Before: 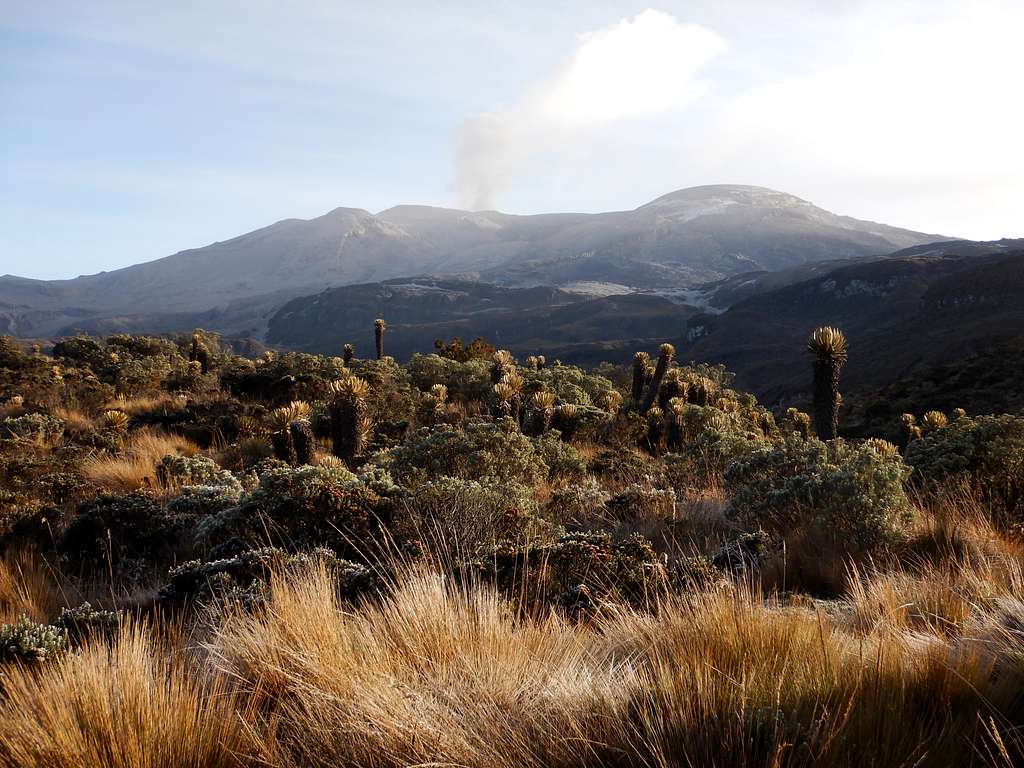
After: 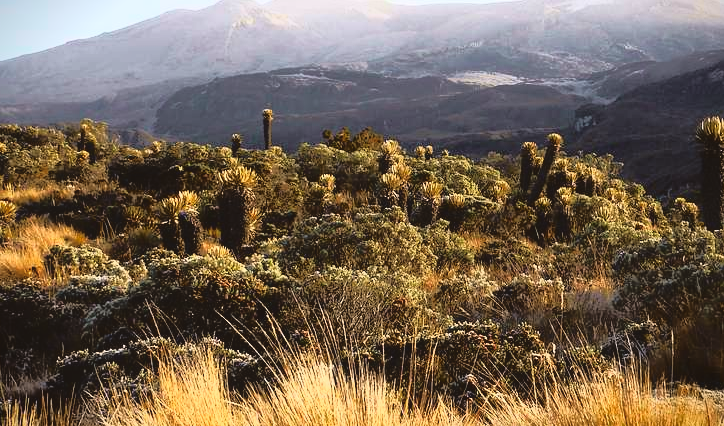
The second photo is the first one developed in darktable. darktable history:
color balance rgb: perceptual saturation grading › global saturation 19.599%
contrast brightness saturation: saturation -0.048
vignetting: fall-off start 97.15%, brightness -0.604, saturation -0.001, width/height ratio 1.186
exposure: black level correction -0.016, compensate highlight preservation false
tone curve: curves: ch0 [(0, 0.015) (0.091, 0.055) (0.184, 0.159) (0.304, 0.382) (0.492, 0.579) (0.628, 0.755) (0.832, 0.932) (0.984, 0.963)]; ch1 [(0, 0) (0.34, 0.235) (0.493, 0.5) (0.554, 0.56) (0.764, 0.815) (1, 1)]; ch2 [(0, 0) (0.44, 0.458) (0.476, 0.477) (0.542, 0.586) (0.674, 0.724) (1, 1)], color space Lab, independent channels, preserve colors none
crop: left 10.946%, top 27.451%, right 18.319%, bottom 17.058%
shadows and highlights: radius 266.23, soften with gaussian
tone equalizer: -8 EV -0.427 EV, -7 EV -0.369 EV, -6 EV -0.331 EV, -5 EV -0.262 EV, -3 EV 0.204 EV, -2 EV 0.306 EV, -1 EV 0.408 EV, +0 EV 0.399 EV
